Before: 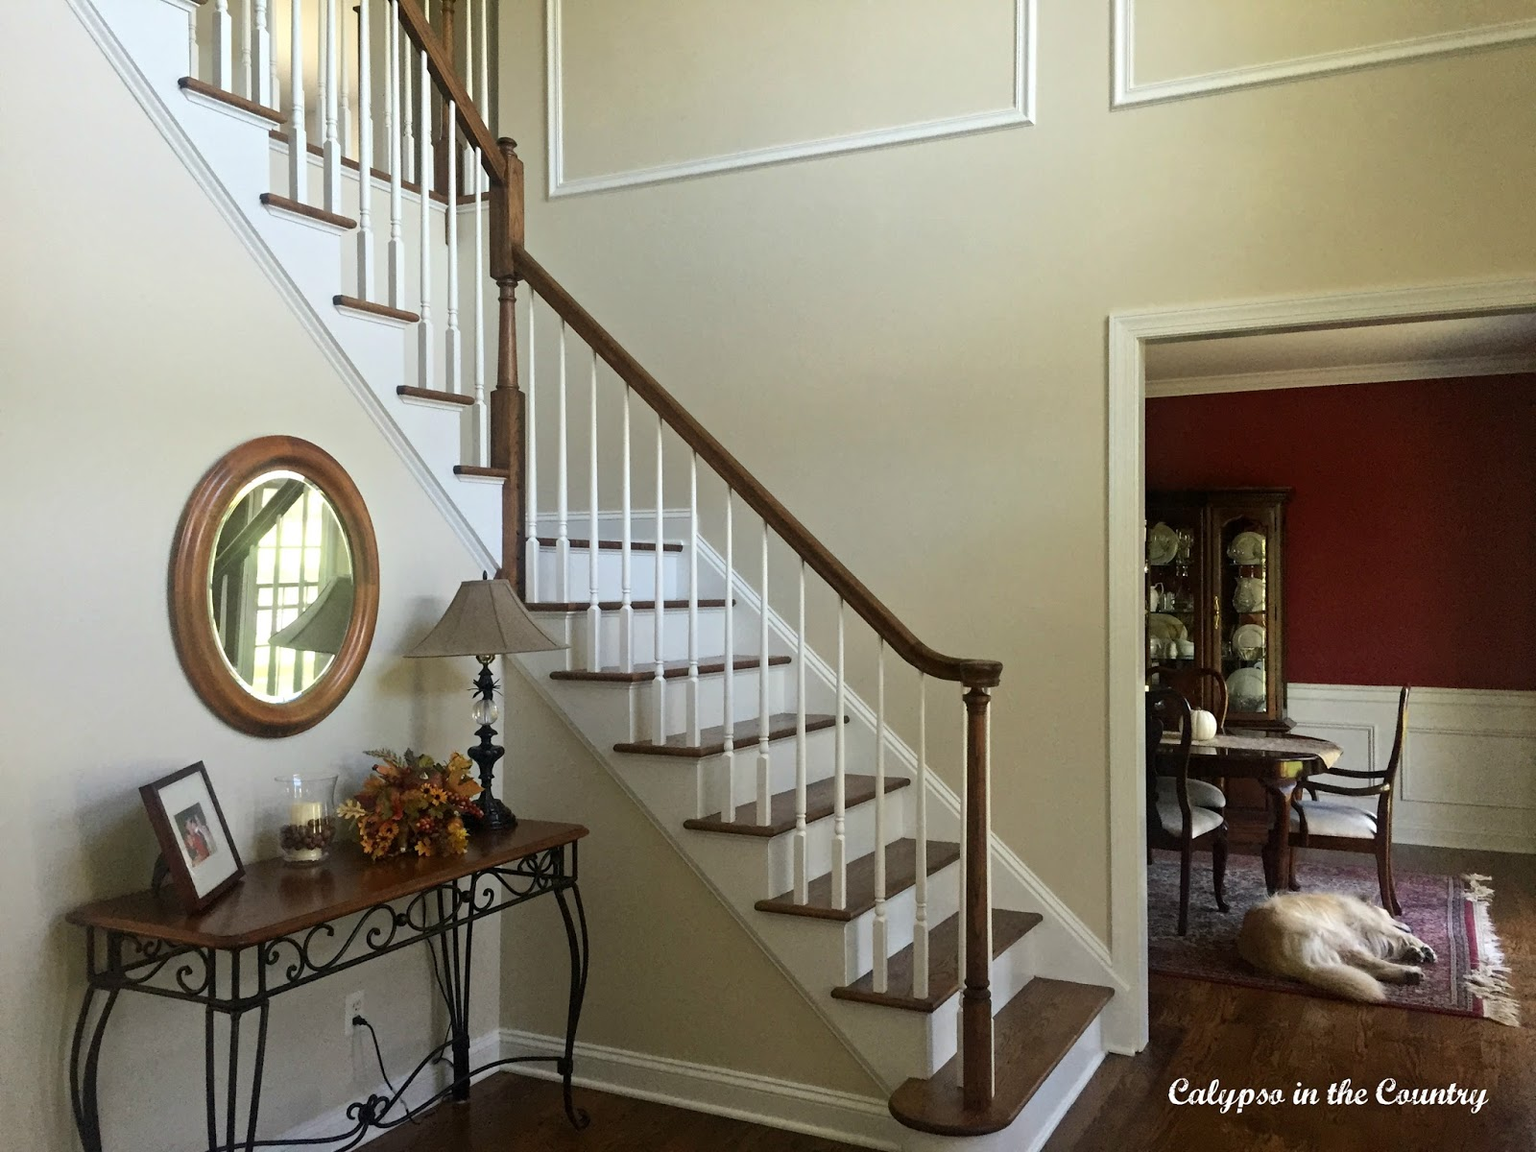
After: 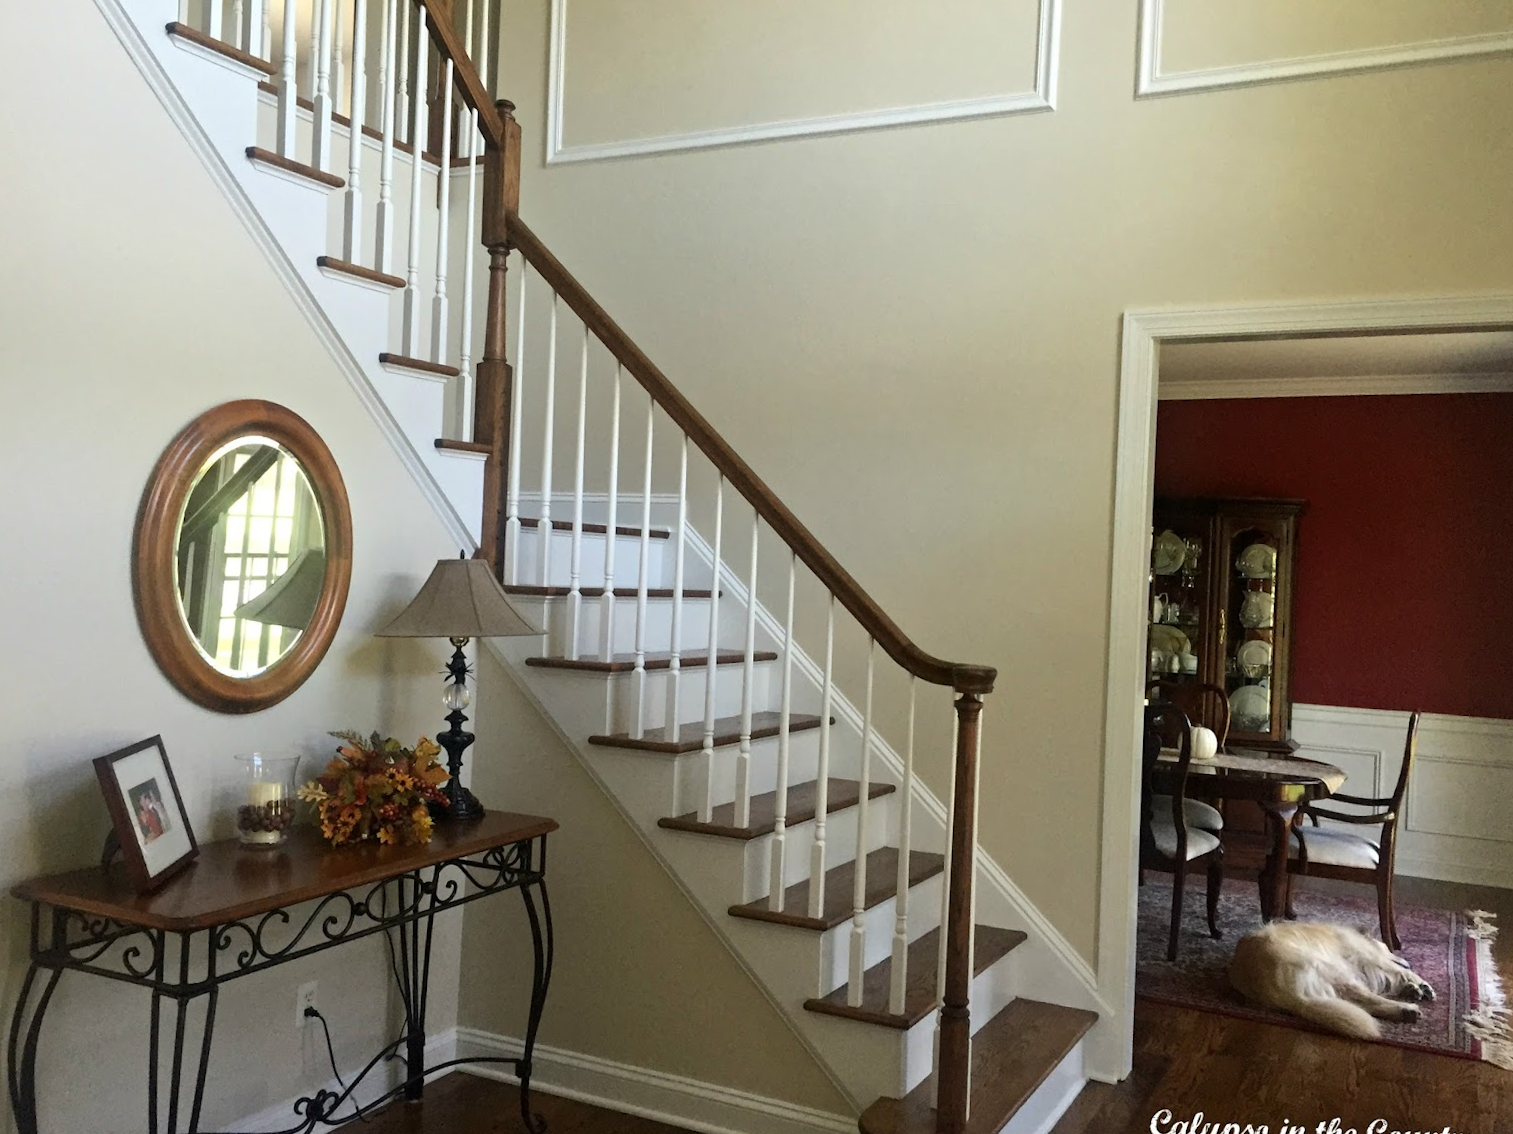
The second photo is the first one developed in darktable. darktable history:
crop and rotate: angle -2.51°
